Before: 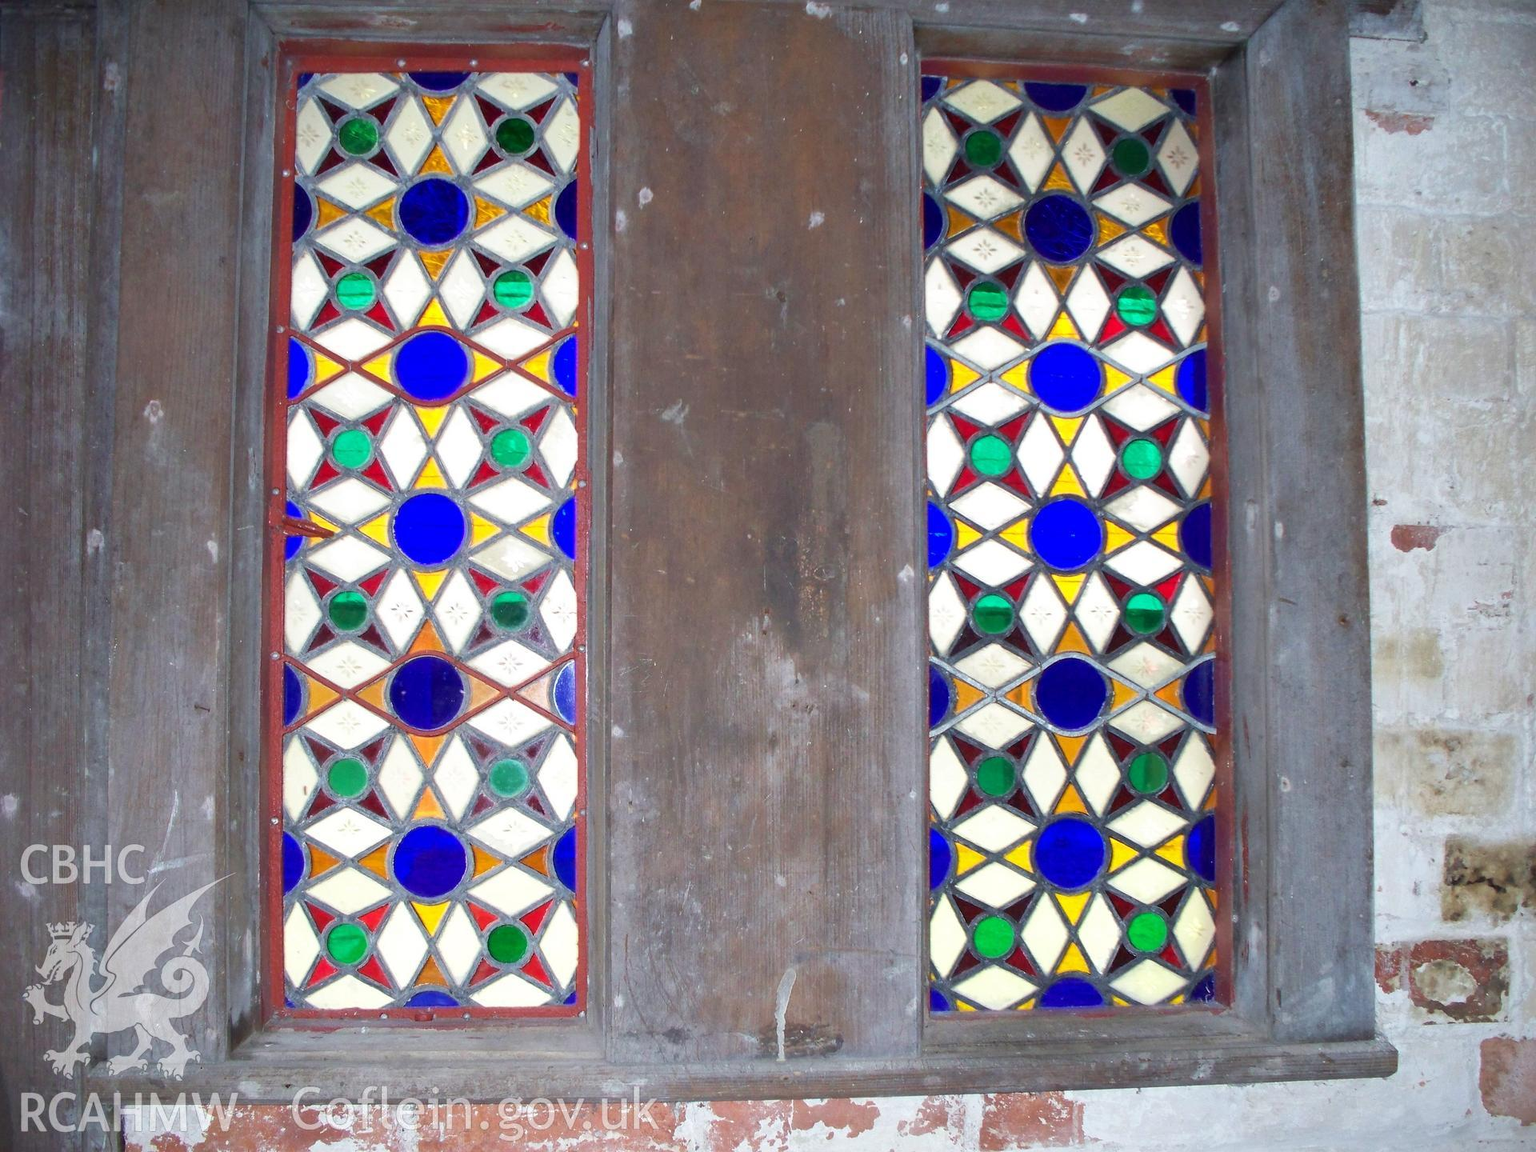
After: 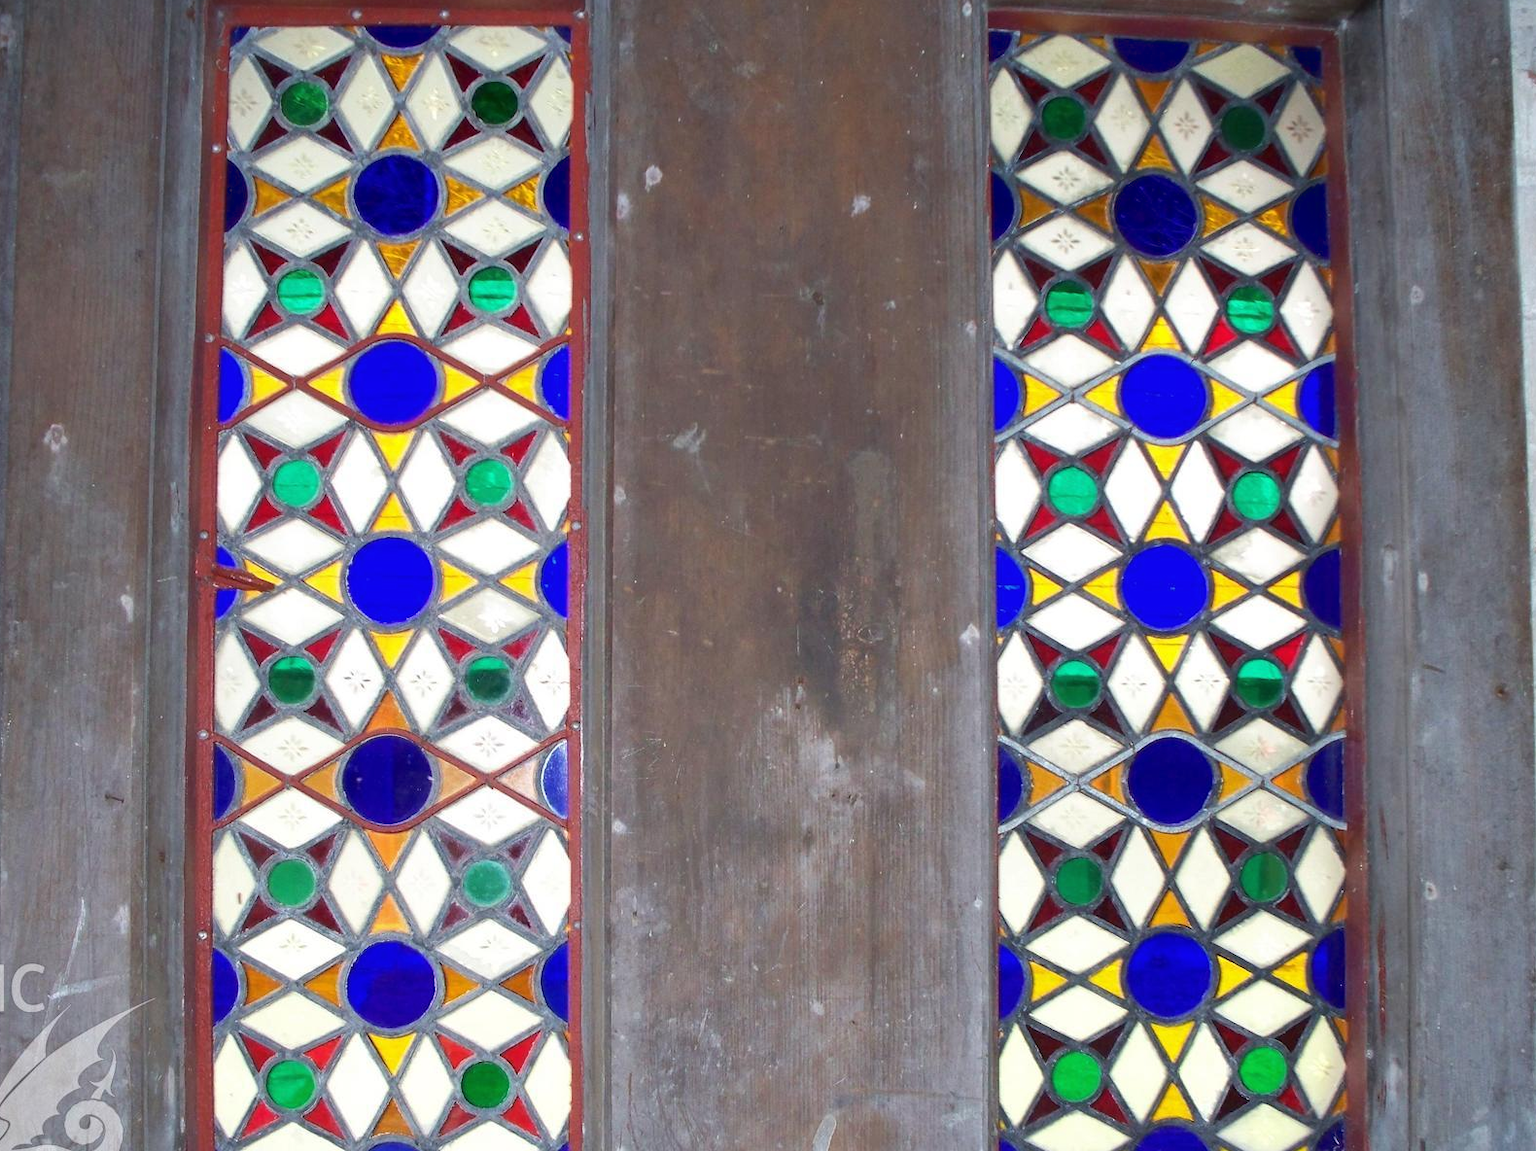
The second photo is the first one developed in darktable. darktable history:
crop and rotate: left 7.051%, top 4.468%, right 10.624%, bottom 13.249%
levels: white 99.92%, levels [0.116, 0.574, 1]
tone curve: curves: ch0 [(0, 0.137) (1, 1)], color space Lab, linked channels, preserve colors none
